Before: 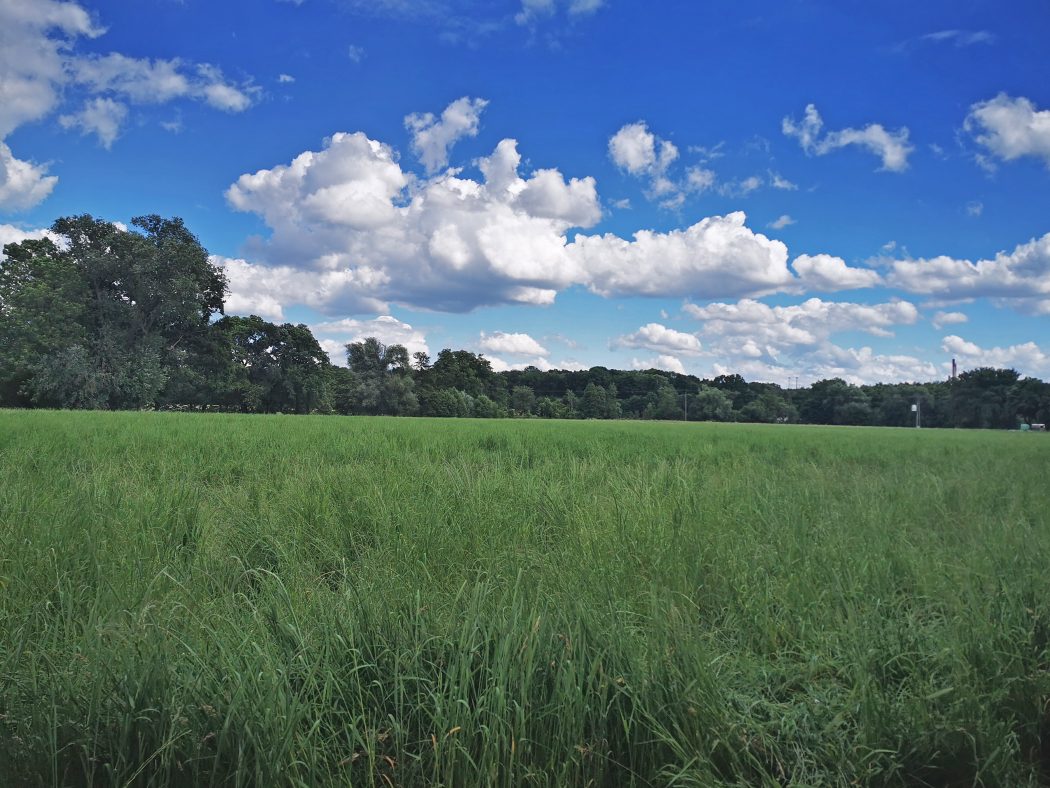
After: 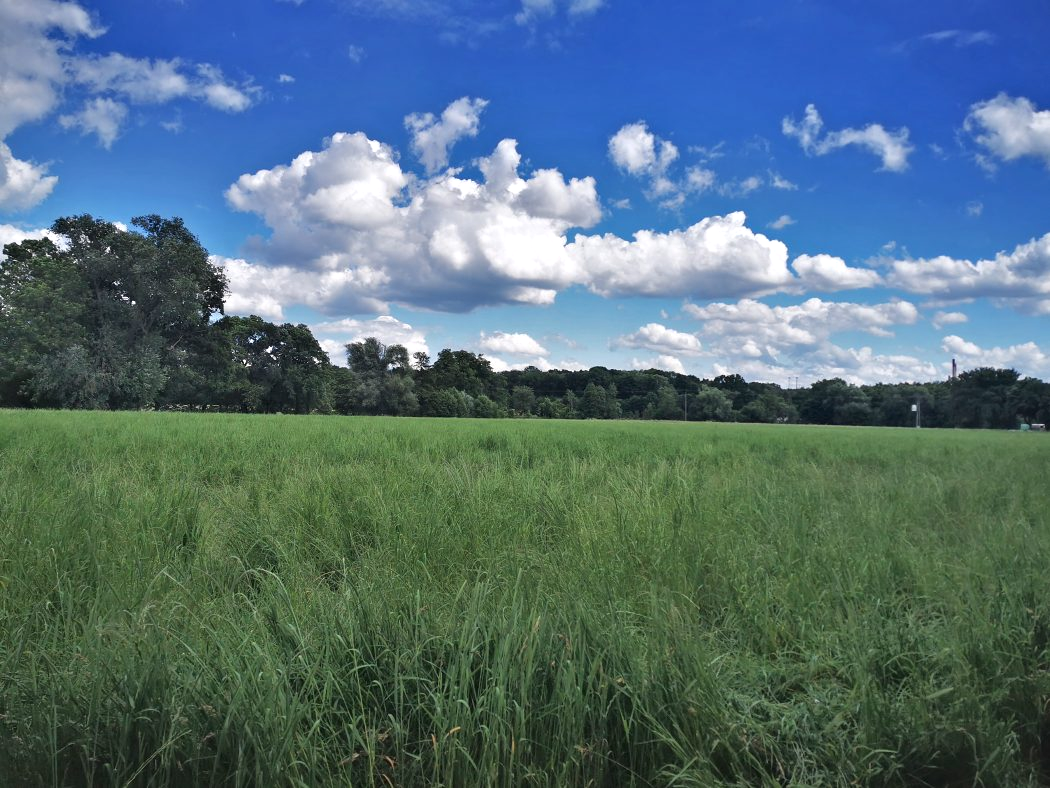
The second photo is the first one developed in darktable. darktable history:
contrast equalizer: octaves 7, y [[0.536, 0.565, 0.581, 0.516, 0.52, 0.491], [0.5 ×6], [0.5 ×6], [0 ×6], [0 ×6]]
